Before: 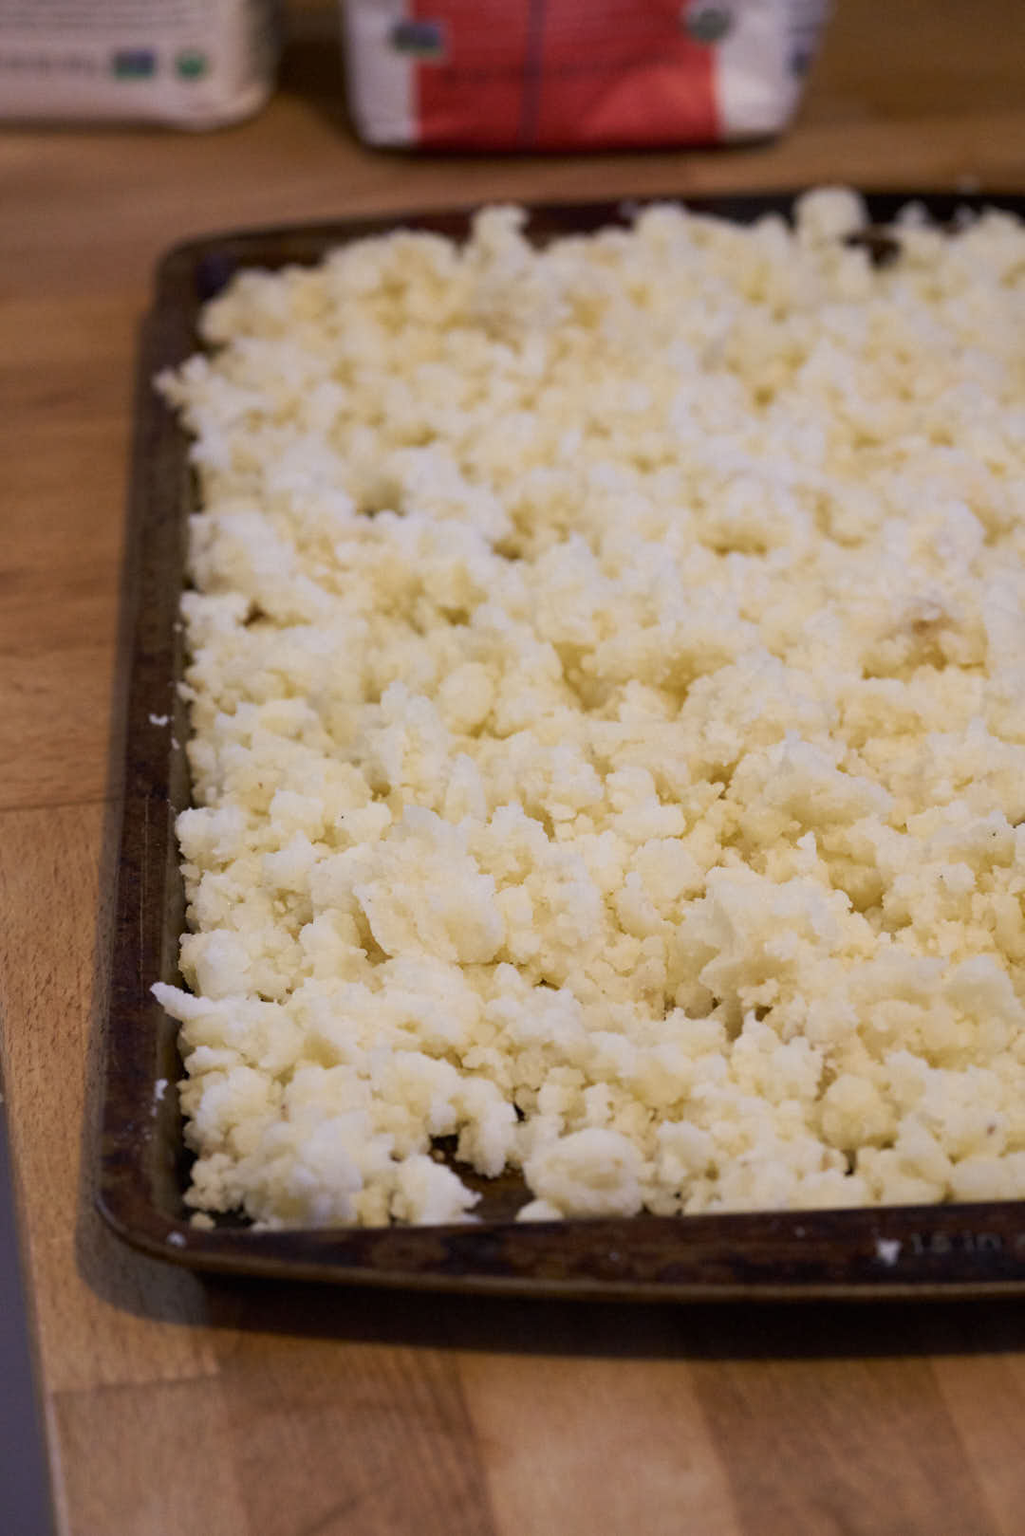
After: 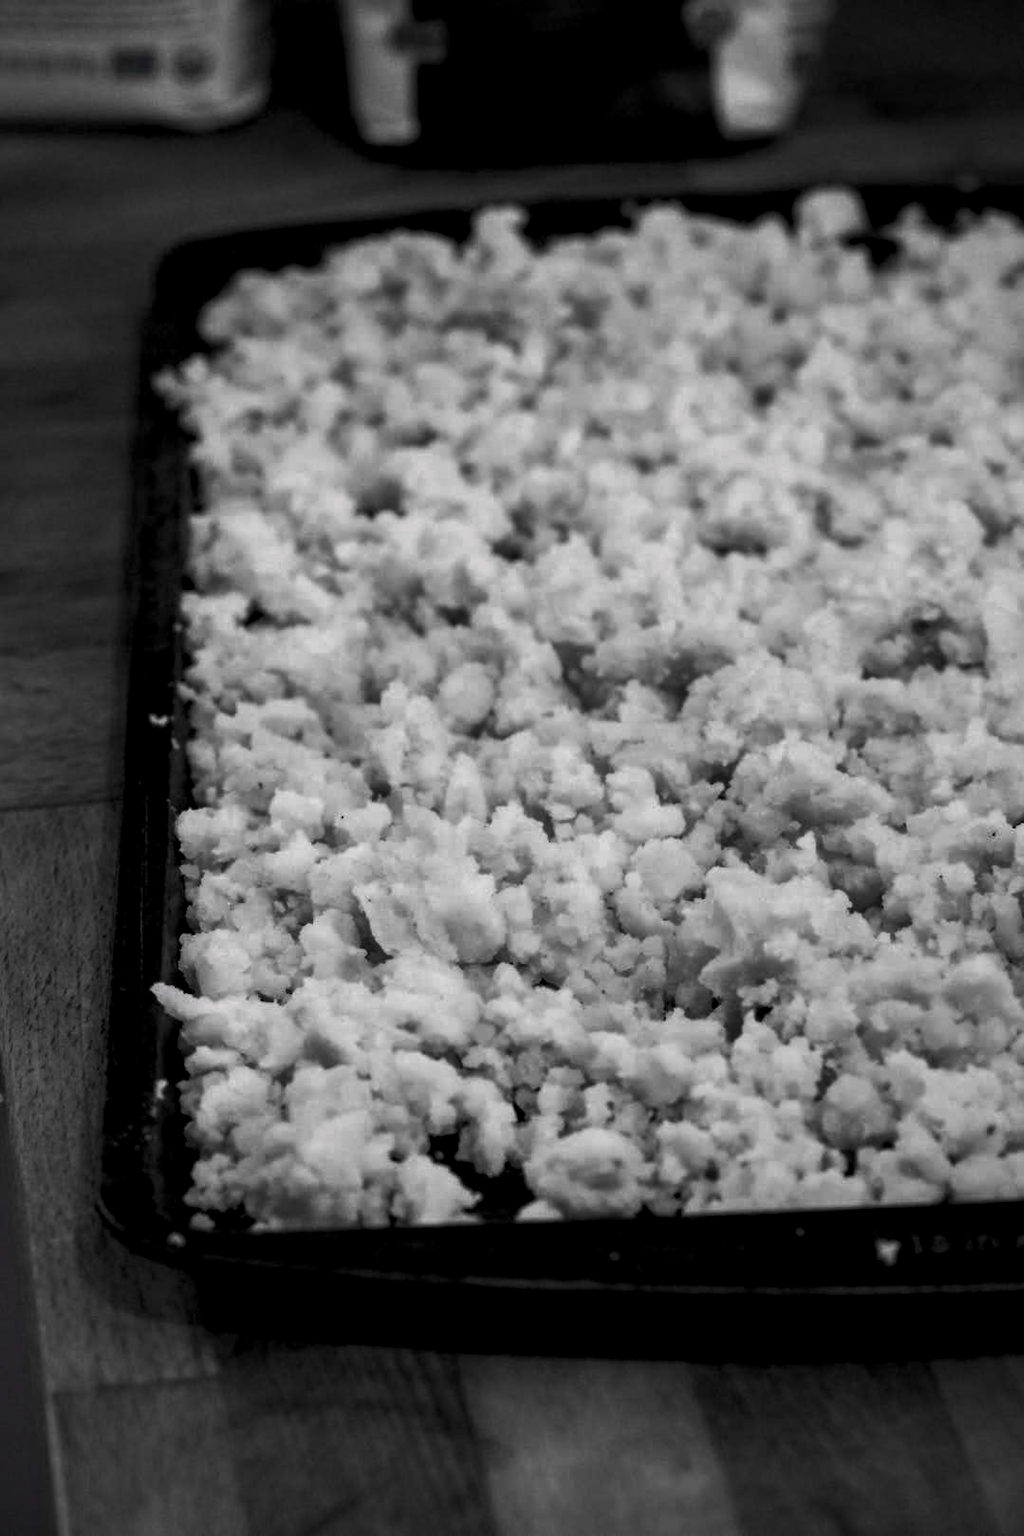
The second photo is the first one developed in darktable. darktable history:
local contrast: highlights 25%, detail 150%
color balance rgb: perceptual saturation grading › highlights -31.88%, perceptual saturation grading › mid-tones 5.8%, perceptual saturation grading › shadows 18.12%, perceptual brilliance grading › highlights 3.62%, perceptual brilliance grading › mid-tones -18.12%, perceptual brilliance grading › shadows -41.3%
color equalizer: saturation › red 0.231, saturation › orange 0.289, saturation › yellow 0.301, saturation › green 0.555, saturation › cyan 0.879, saturation › blue 0.867, saturation › lavender 0.763, saturation › magenta 0.254, brightness › red 0.578, brightness › orange 0.52, brightness › yellow 0.636, brightness › cyan 1.02, brightness › blue 1.02, brightness › magenta 0.694
color equalizer "1": saturation › red 0.231, saturation › orange 0.289, saturation › yellow 0.301, saturation › green 0.555, saturation › cyan 0.879, saturation › blue 0.867, saturation › lavender 0.763, saturation › magenta 0.254
vignetting: on, module defaults
